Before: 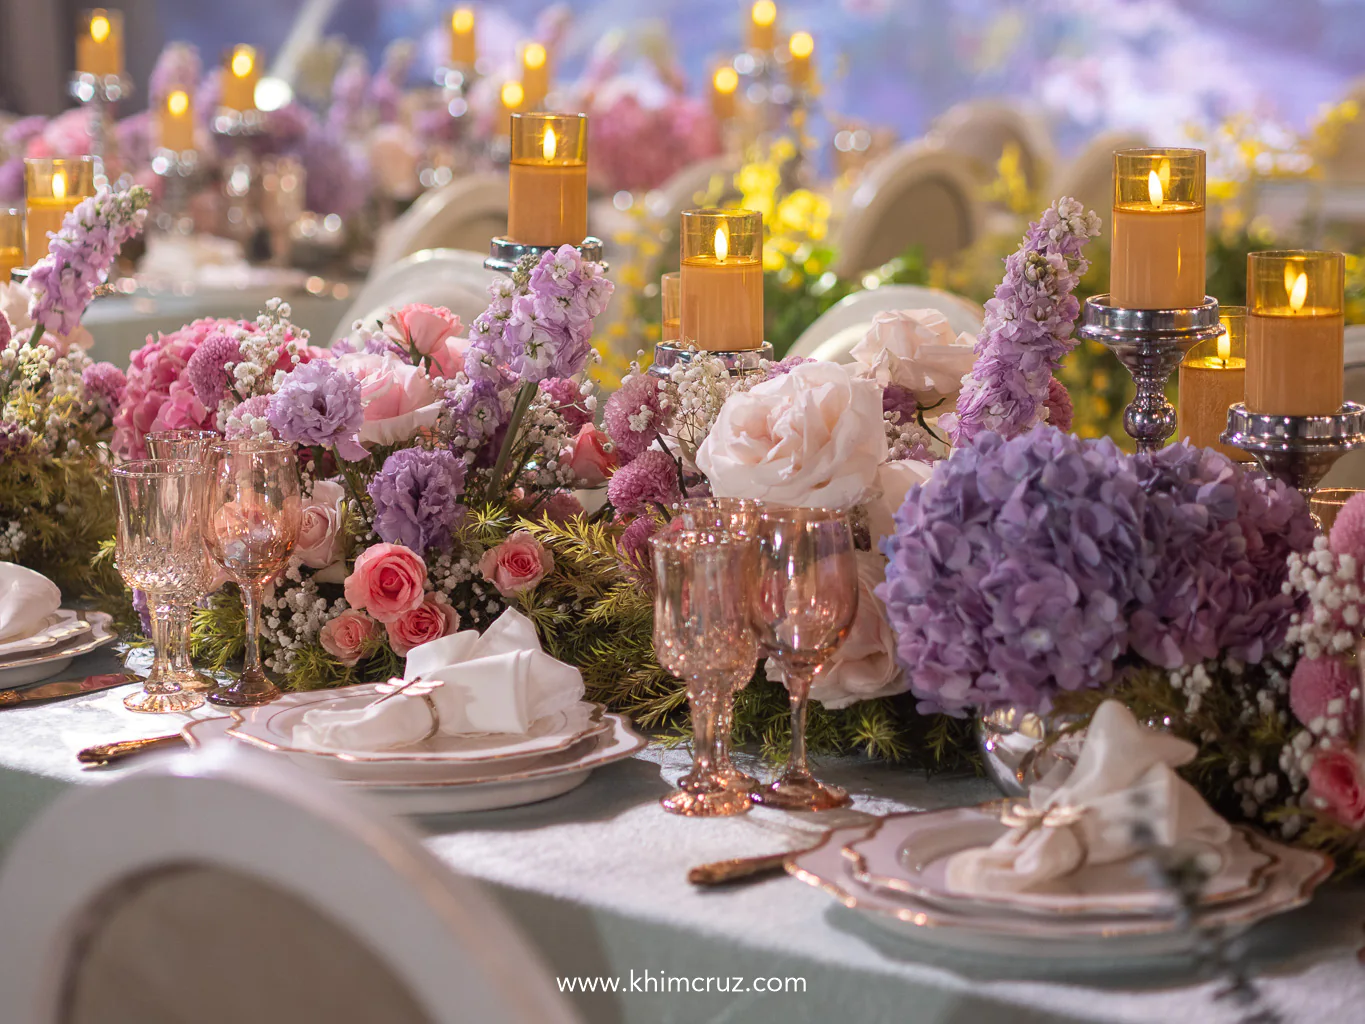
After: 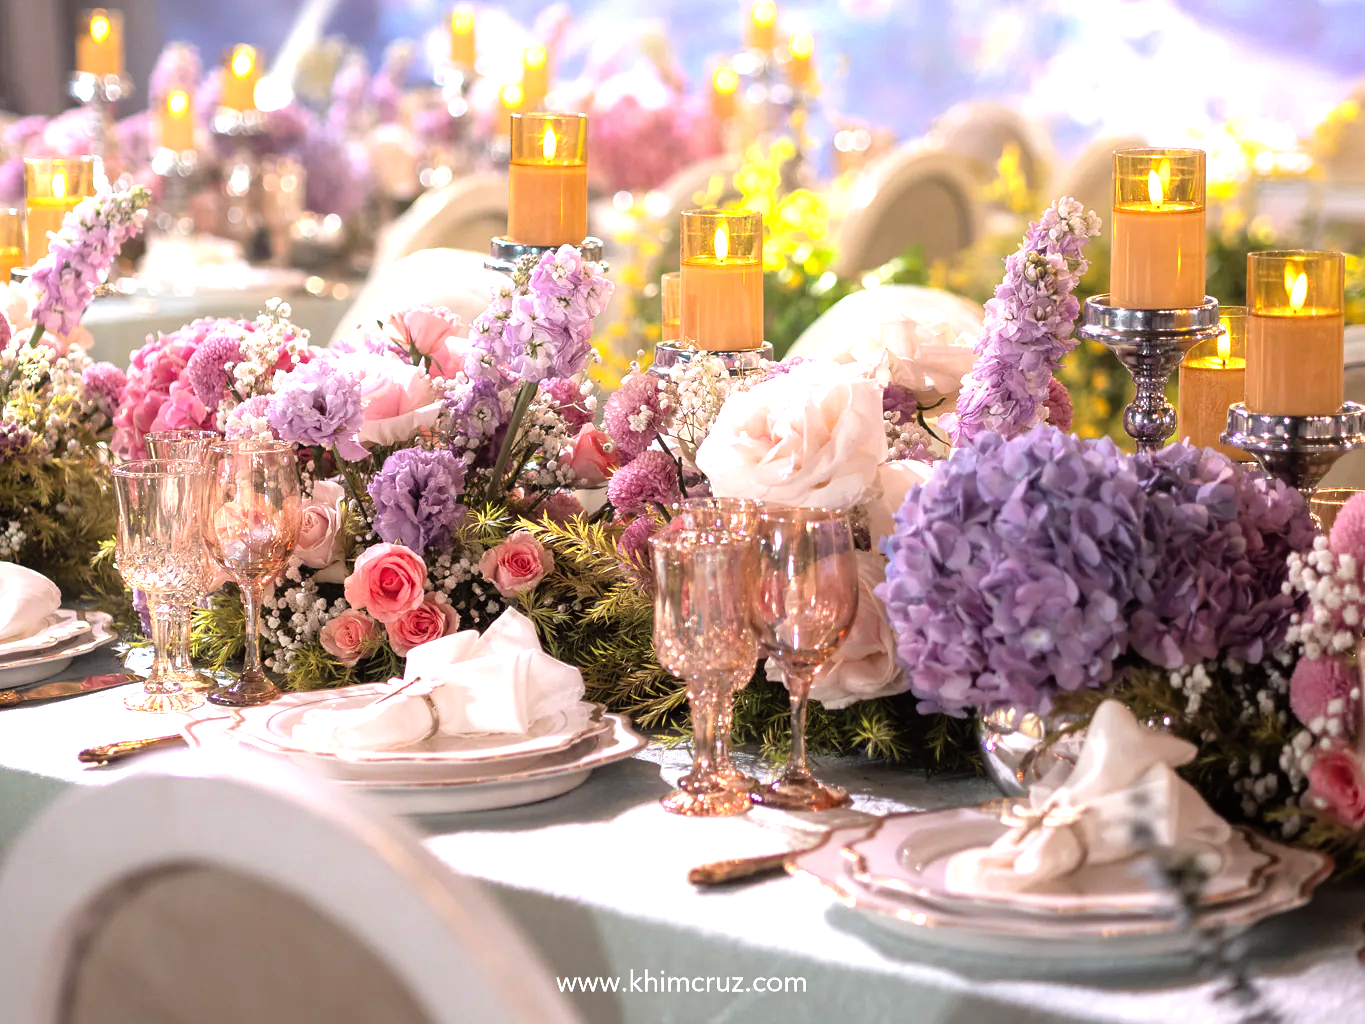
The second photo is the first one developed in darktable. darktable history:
tone equalizer: -8 EV -1.09 EV, -7 EV -1.02 EV, -6 EV -0.87 EV, -5 EV -0.556 EV, -3 EV 0.597 EV, -2 EV 0.89 EV, -1 EV 0.988 EV, +0 EV 1.08 EV
exposure: compensate highlight preservation false
